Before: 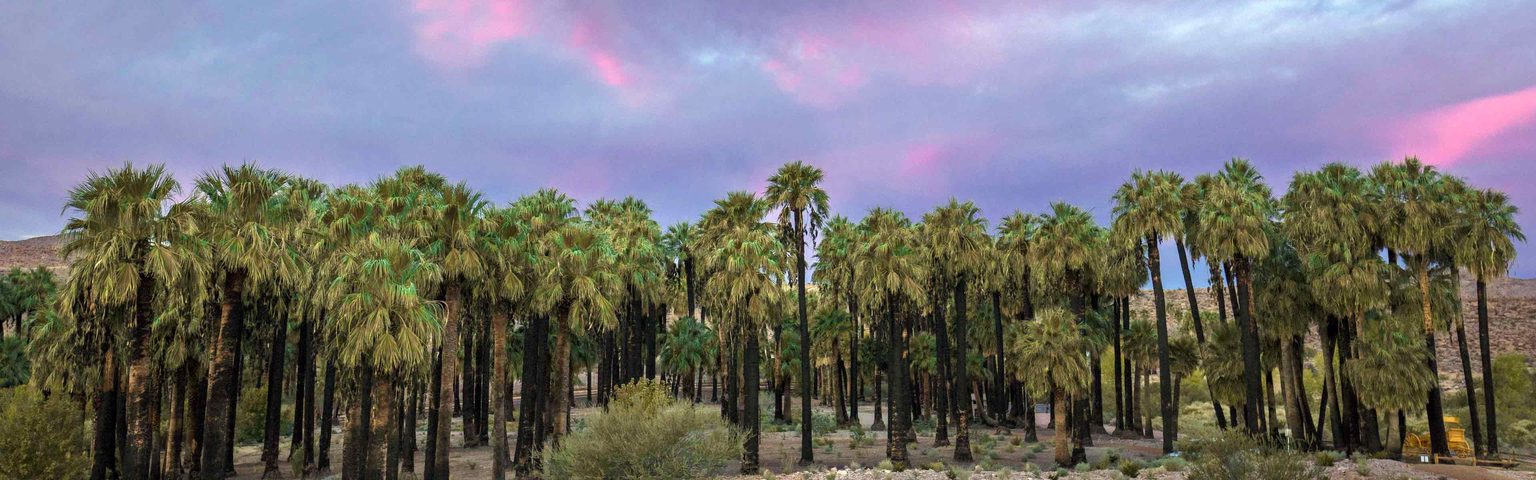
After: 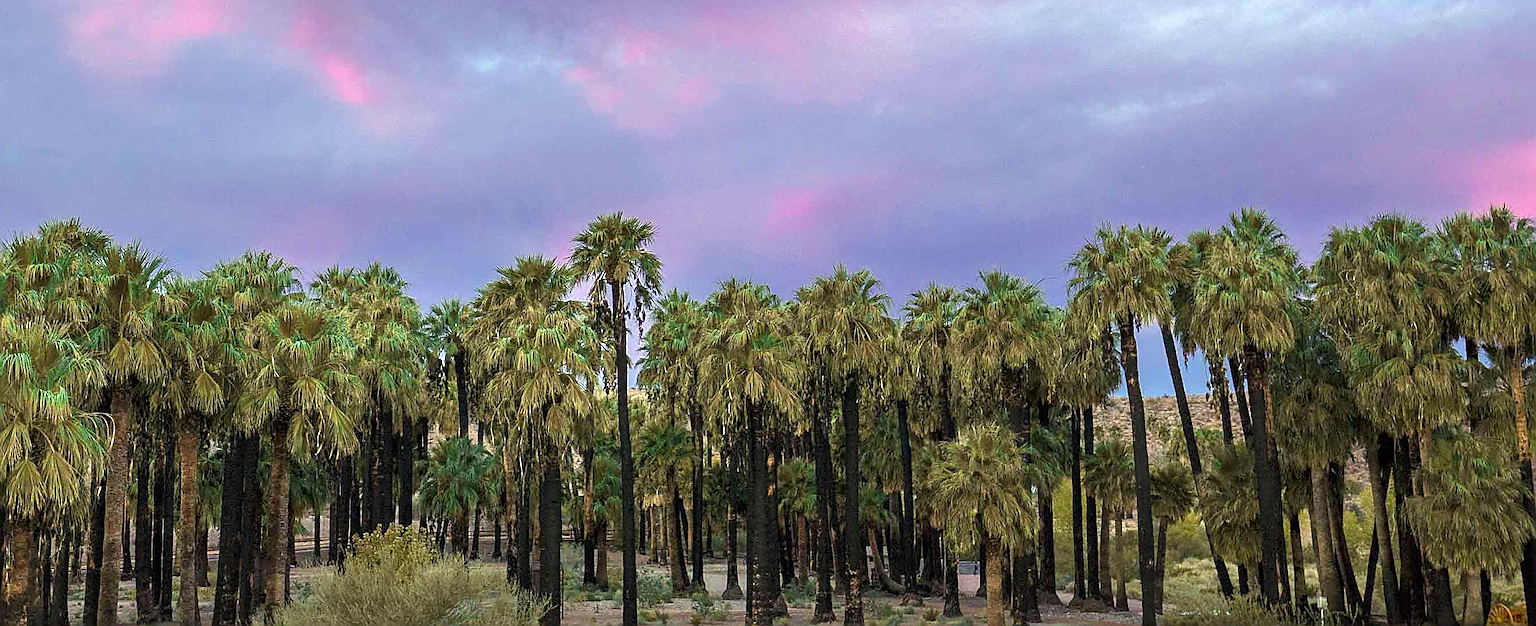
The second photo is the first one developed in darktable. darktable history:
sharpen: radius 1.685, amount 1.294
crop and rotate: left 24.034%, top 2.838%, right 6.406%, bottom 6.299%
